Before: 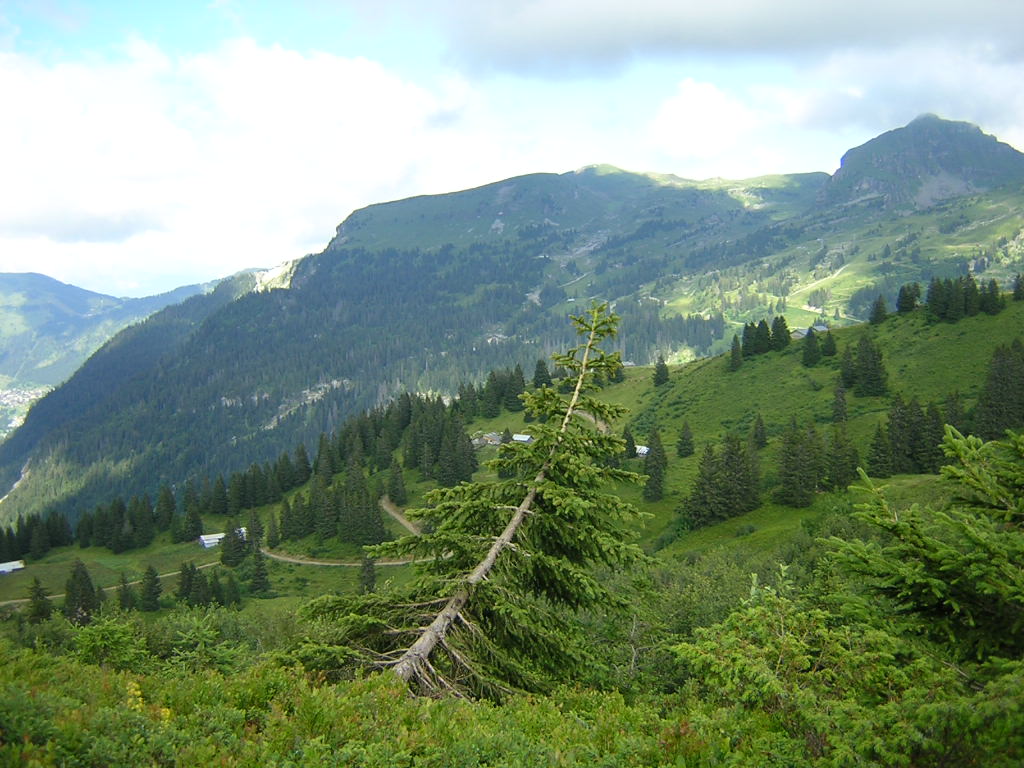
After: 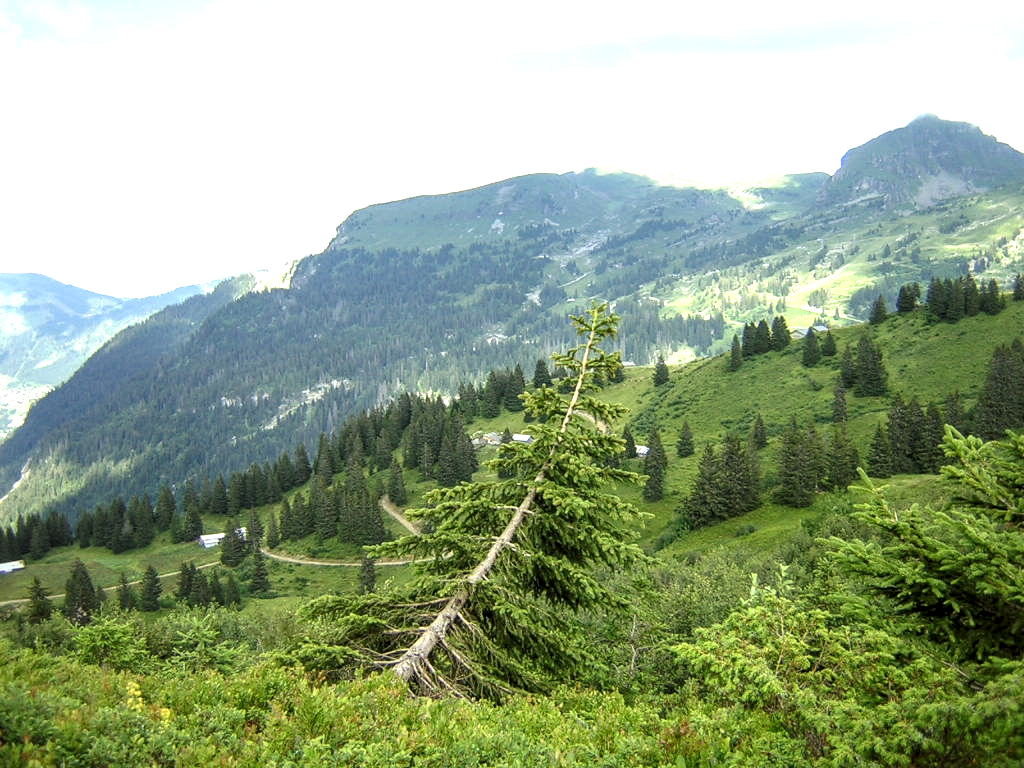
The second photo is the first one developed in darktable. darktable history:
exposure: black level correction 0, exposure 0.7 EV, compensate highlight preservation false
local contrast: detail 150%
contrast brightness saturation: saturation -0.05
color correction: highlights a* -1.03, highlights b* 4.61, shadows a* 3.51
